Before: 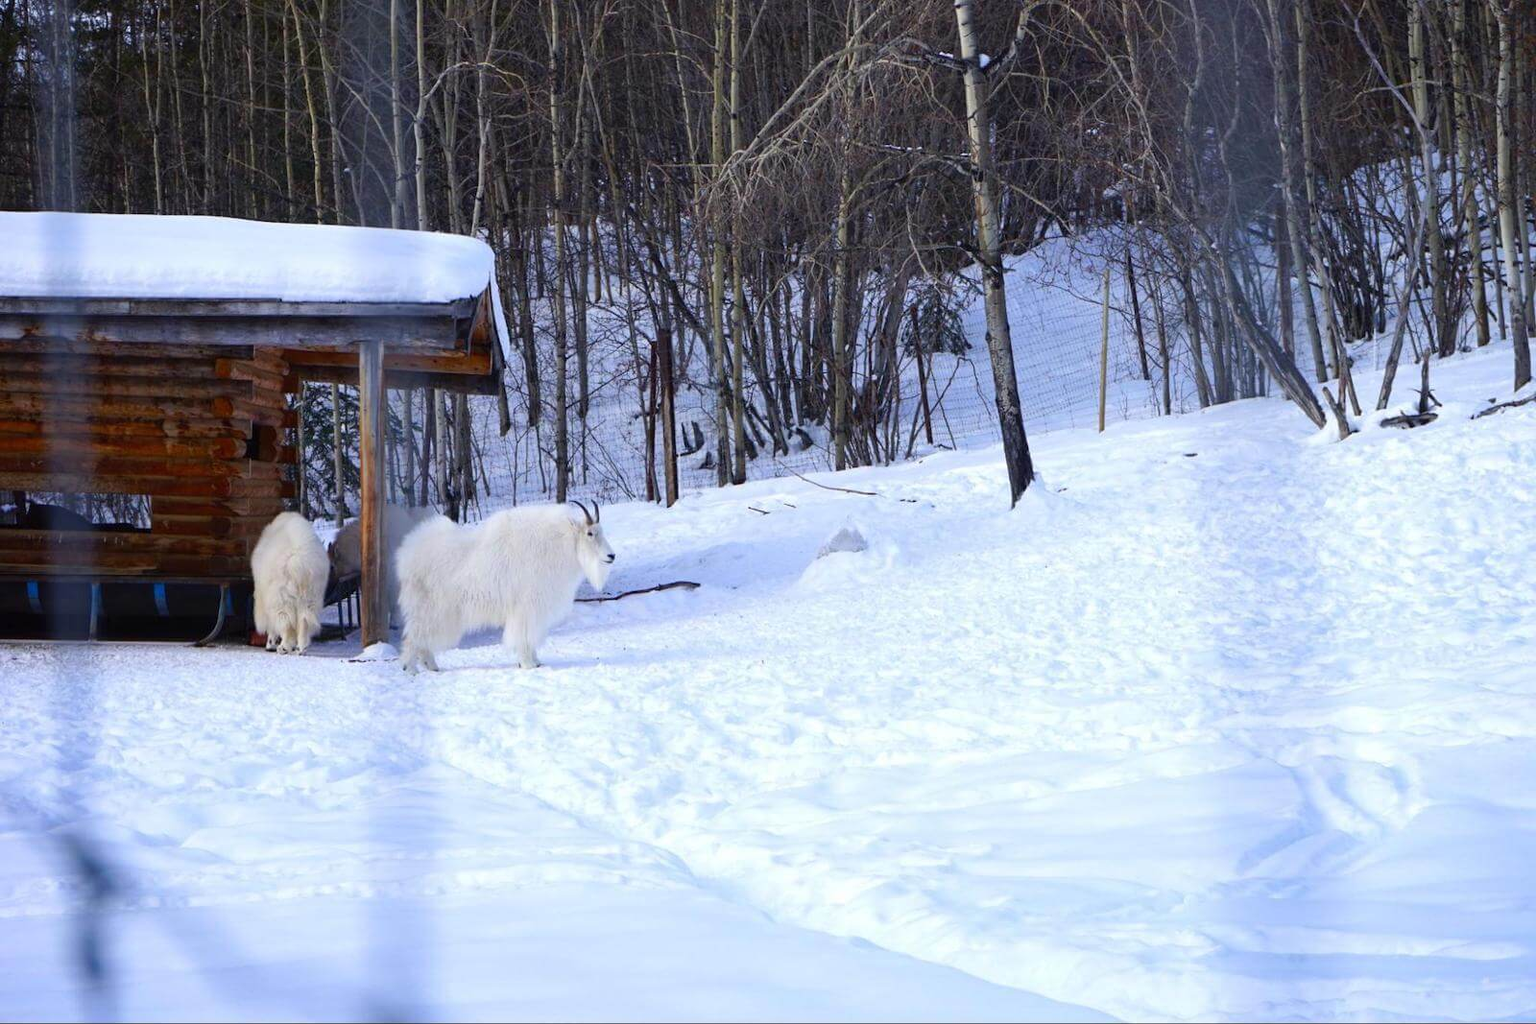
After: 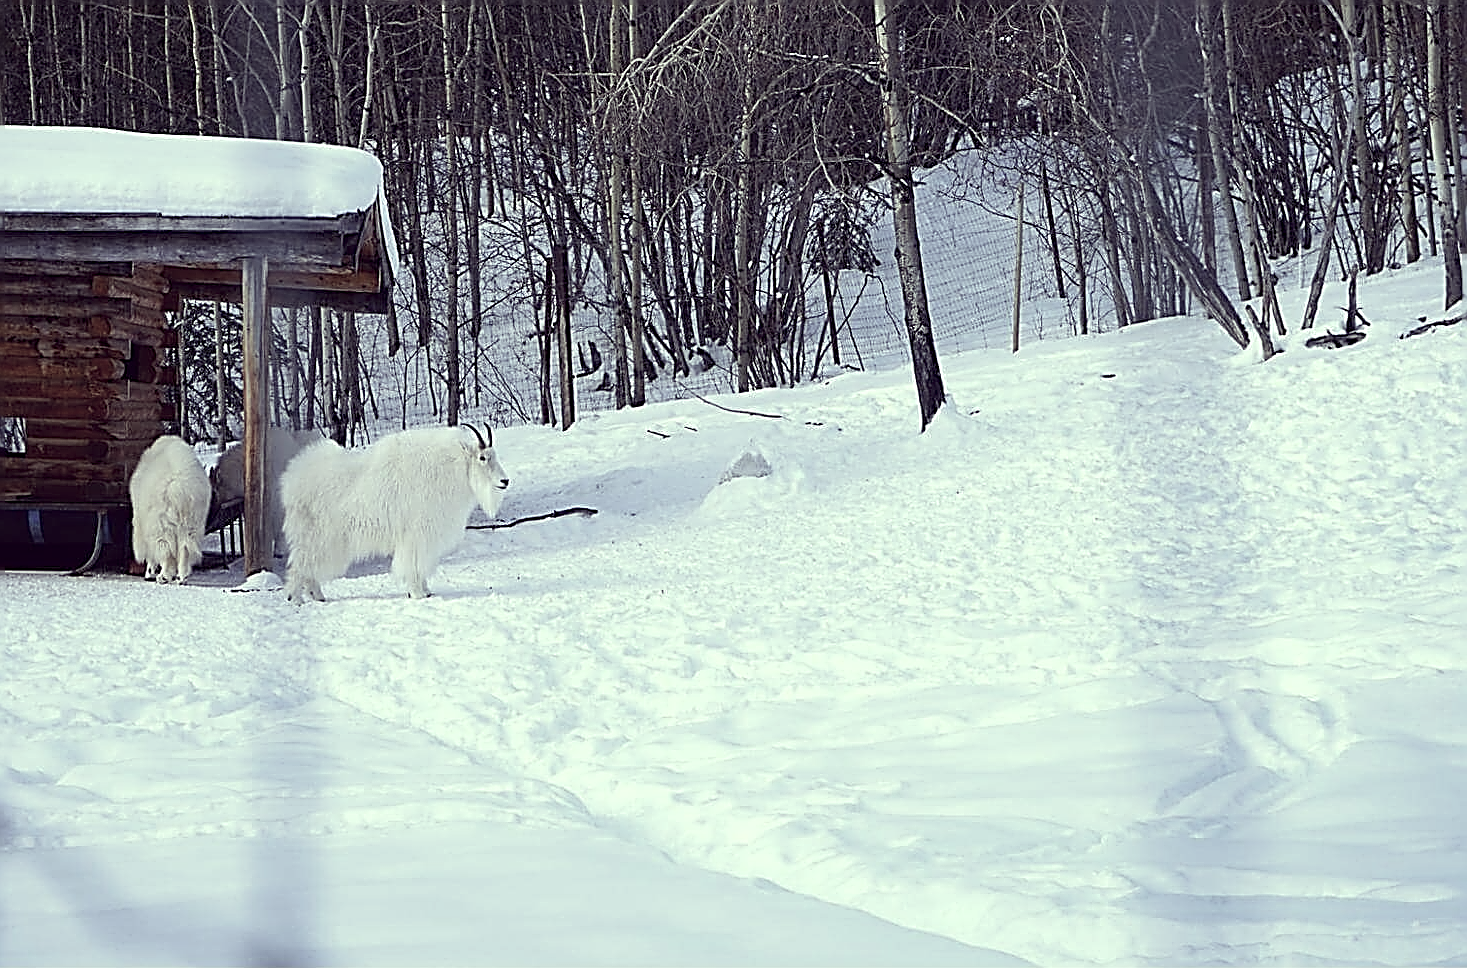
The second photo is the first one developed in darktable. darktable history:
color correction: highlights a* -20.17, highlights b* 20.27, shadows a* 20.03, shadows b* -20.46, saturation 0.43
crop and rotate: left 8.262%, top 9.226%
sharpen: amount 2
exposure: black level correction 0.001, compensate highlight preservation false
